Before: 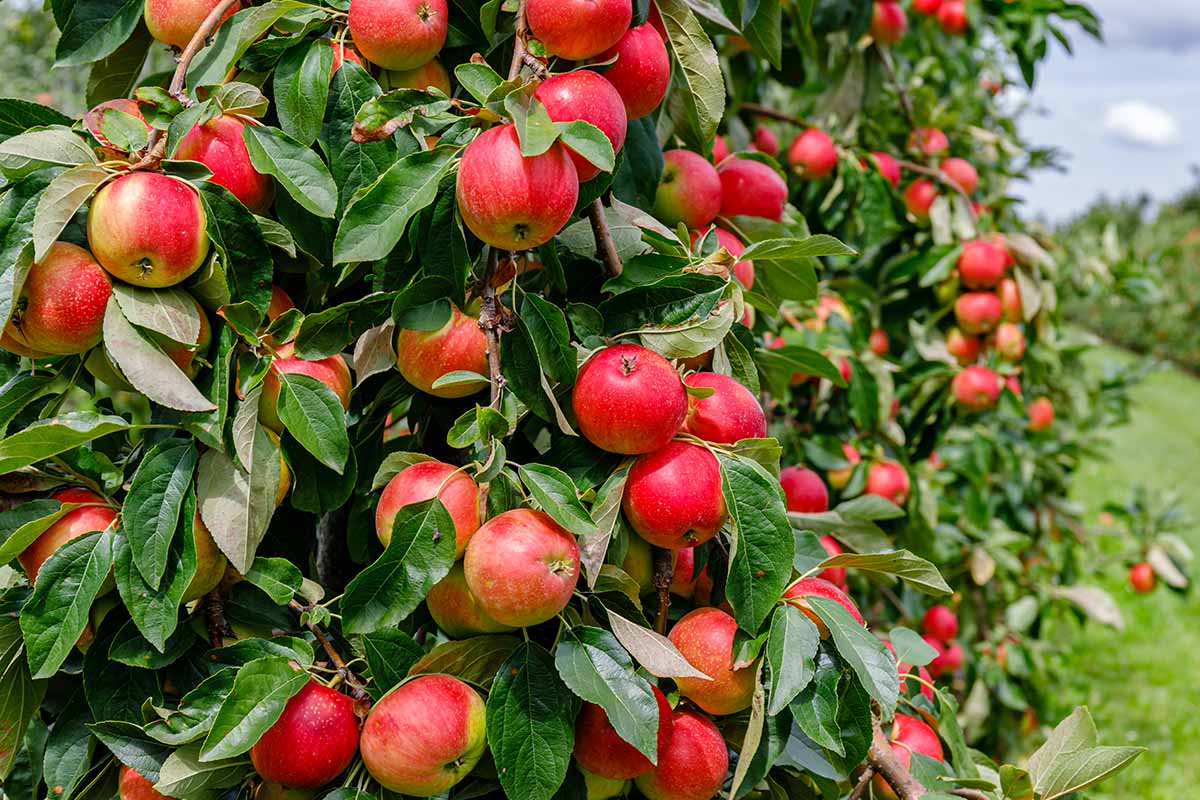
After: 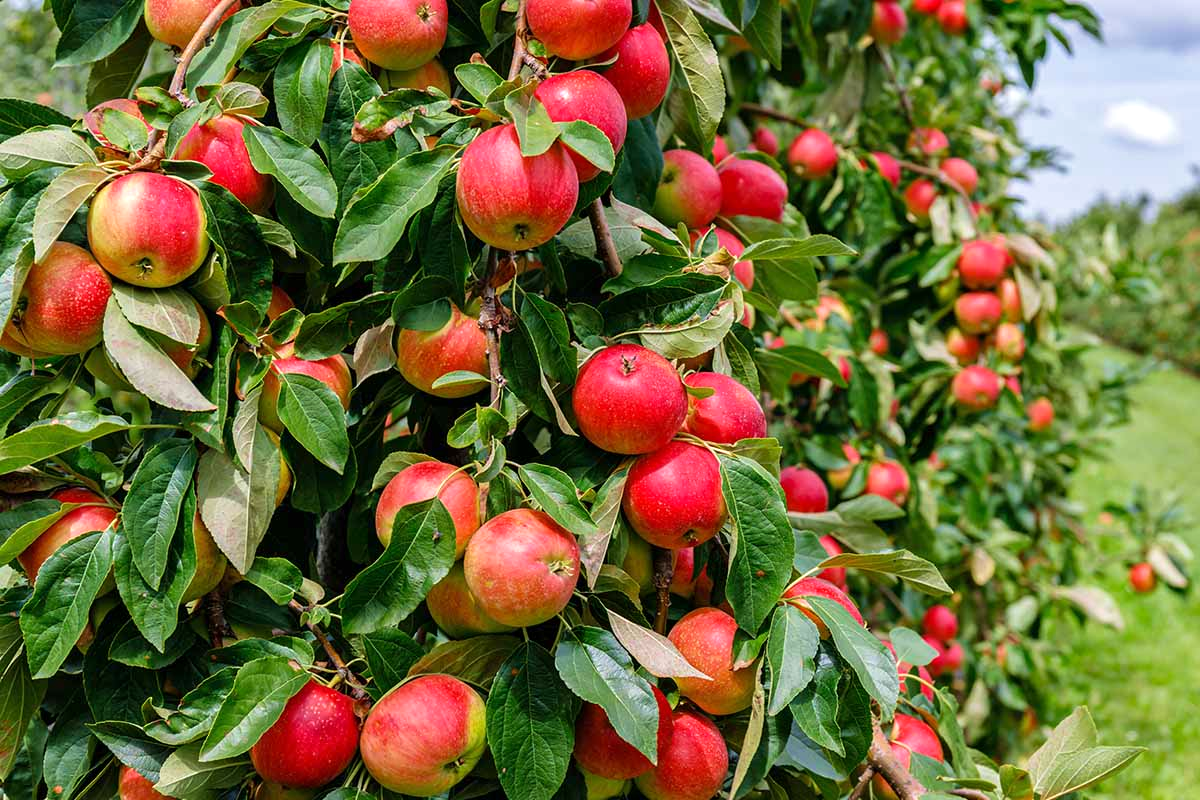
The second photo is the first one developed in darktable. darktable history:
velvia: on, module defaults
exposure: exposure 0.161 EV, compensate highlight preservation false
